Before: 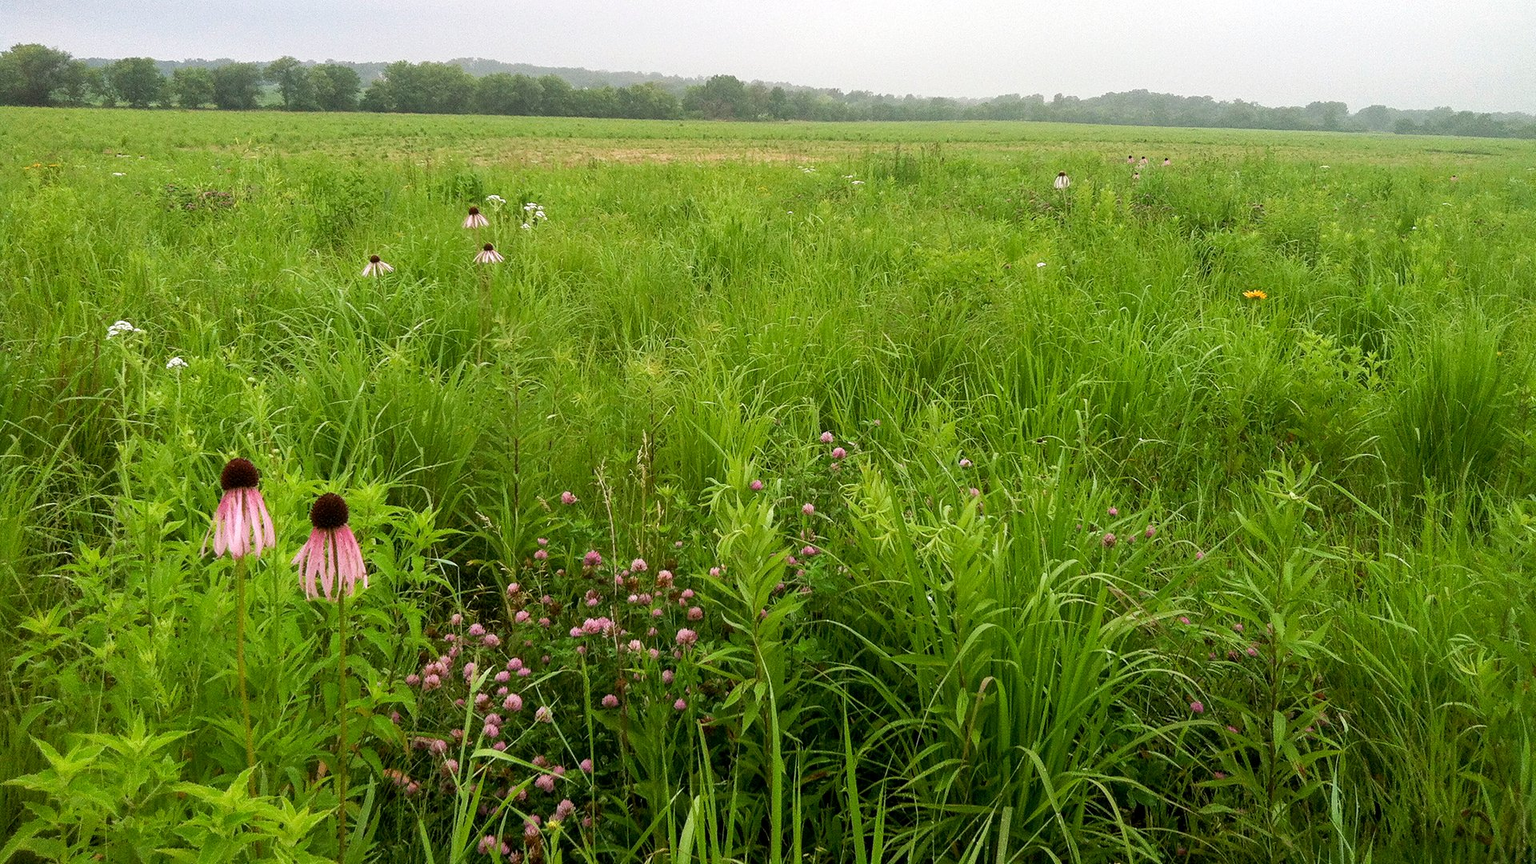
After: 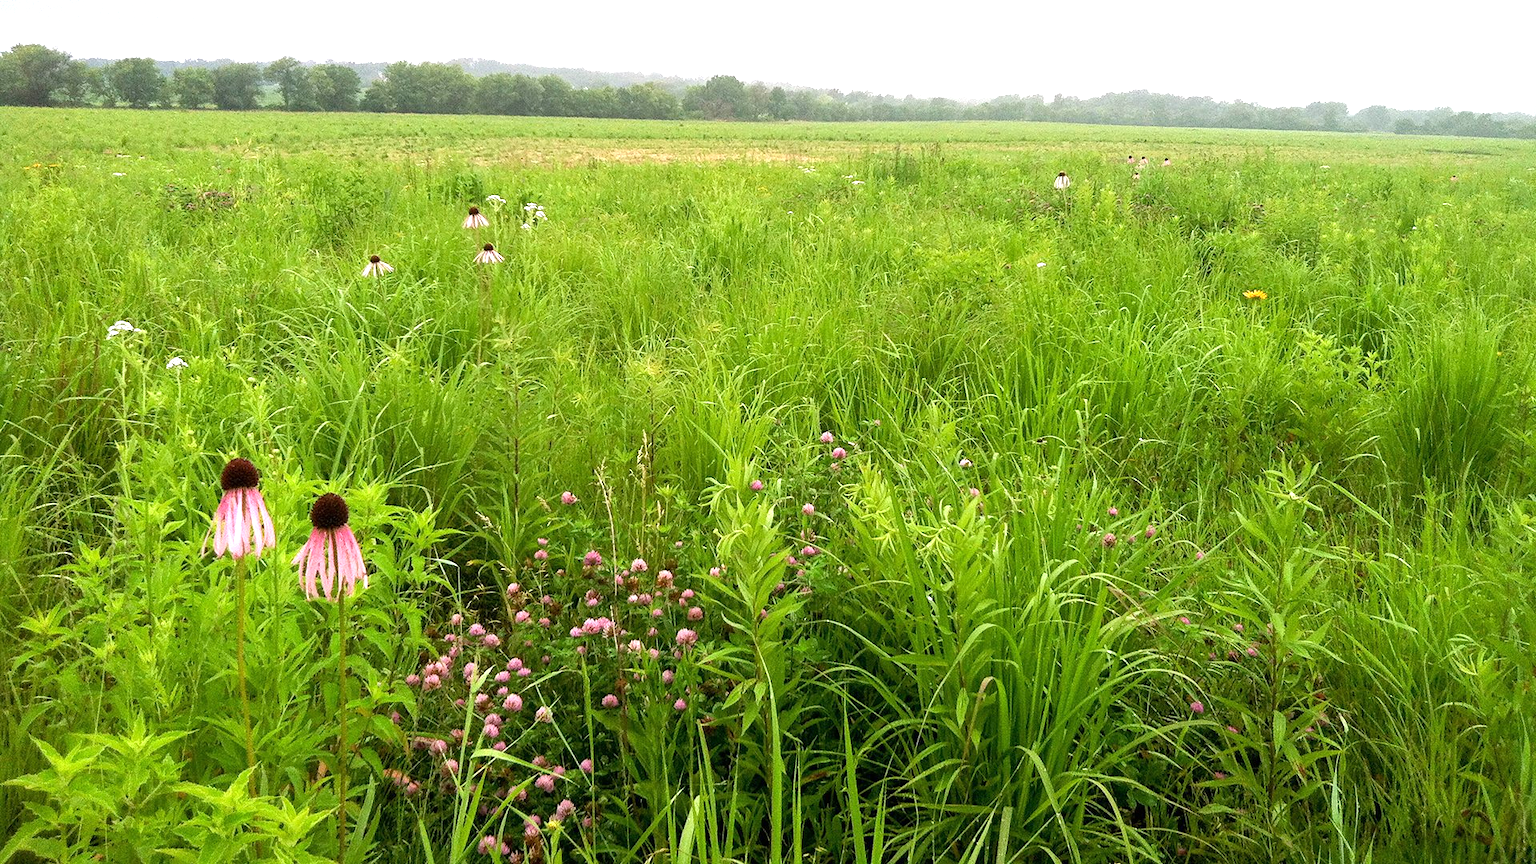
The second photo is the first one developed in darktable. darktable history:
exposure: black level correction 0, exposure 0.7 EV, compensate exposure bias true, compensate highlight preservation false
white balance: red 1.009, blue 1.027
